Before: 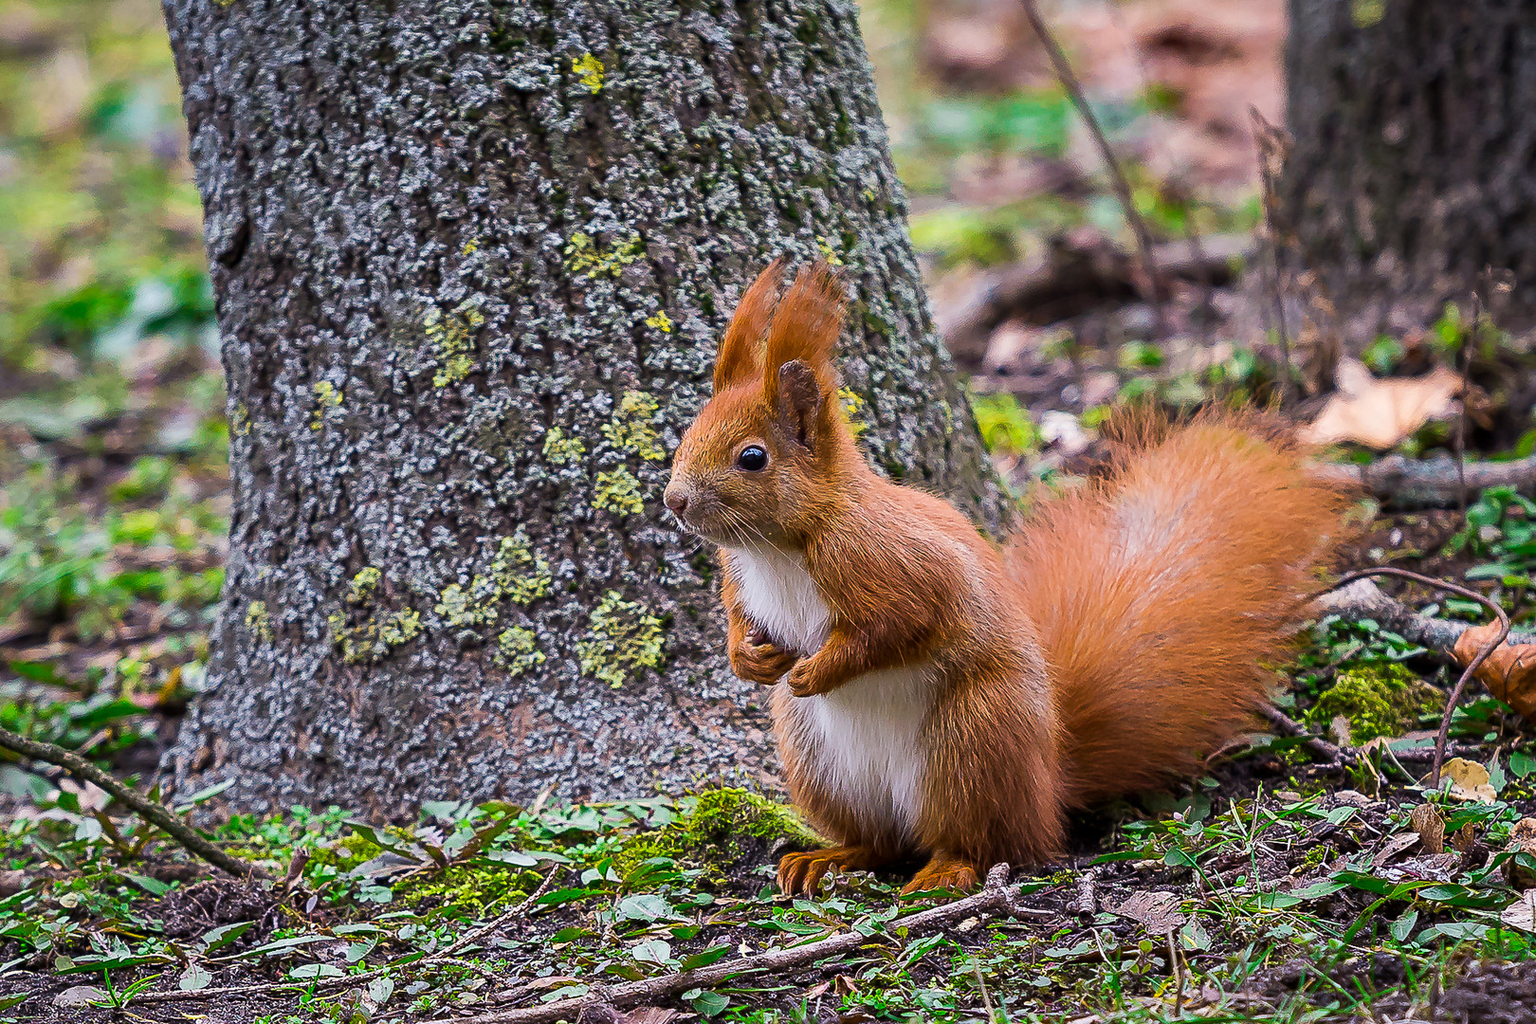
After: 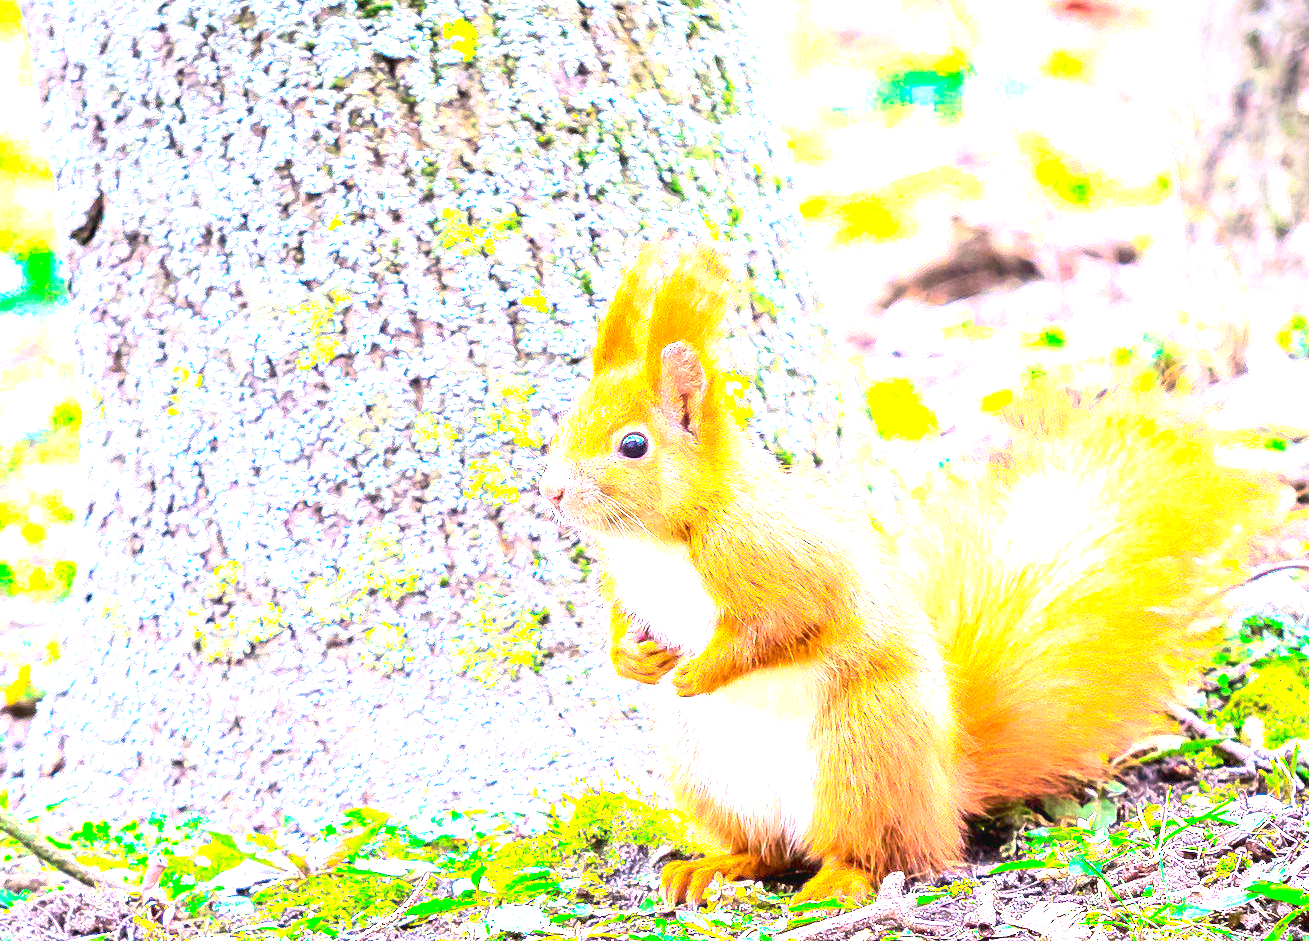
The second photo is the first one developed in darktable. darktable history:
contrast brightness saturation: contrast 0.228, brightness 0.1, saturation 0.288
exposure: black level correction 0, exposure 4.065 EV, compensate highlight preservation false
crop: left 9.936%, top 3.571%, right 9.241%, bottom 9.298%
